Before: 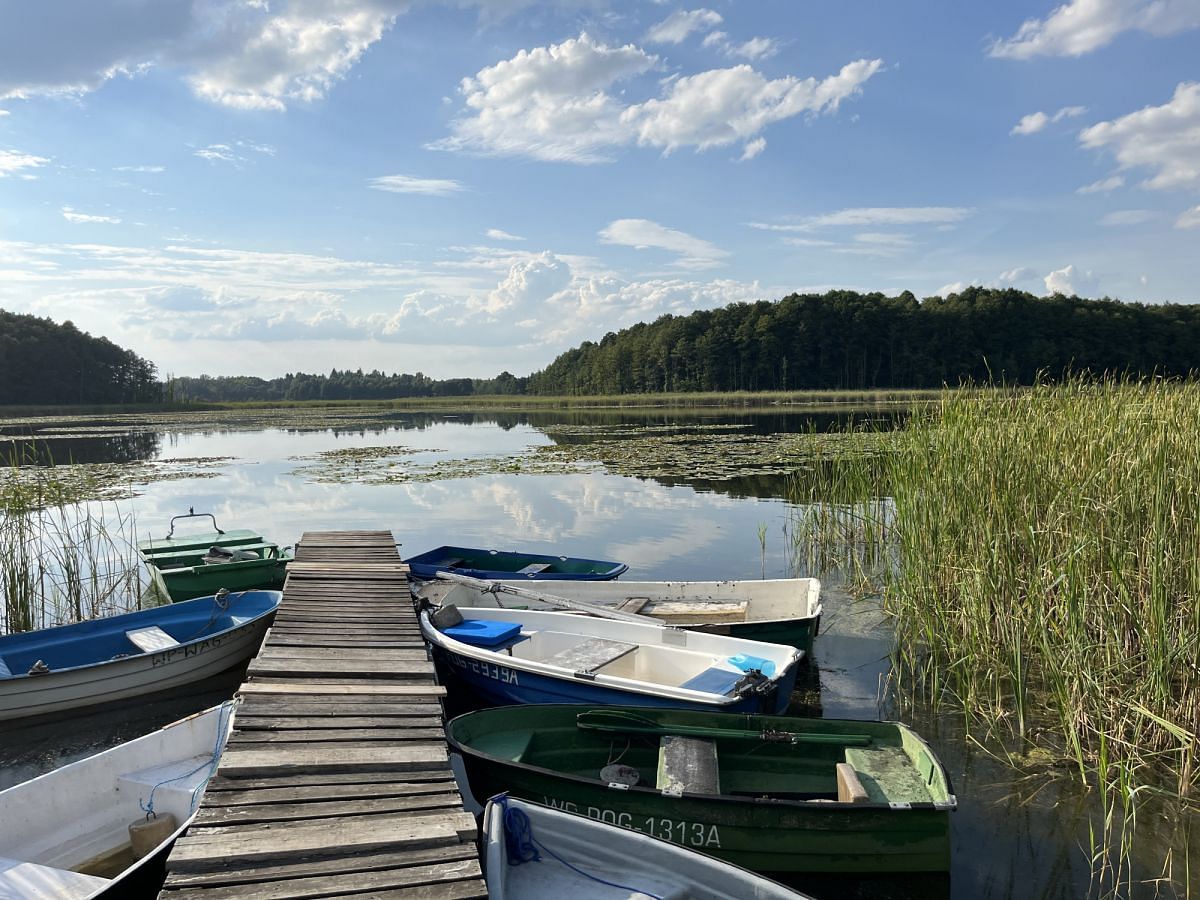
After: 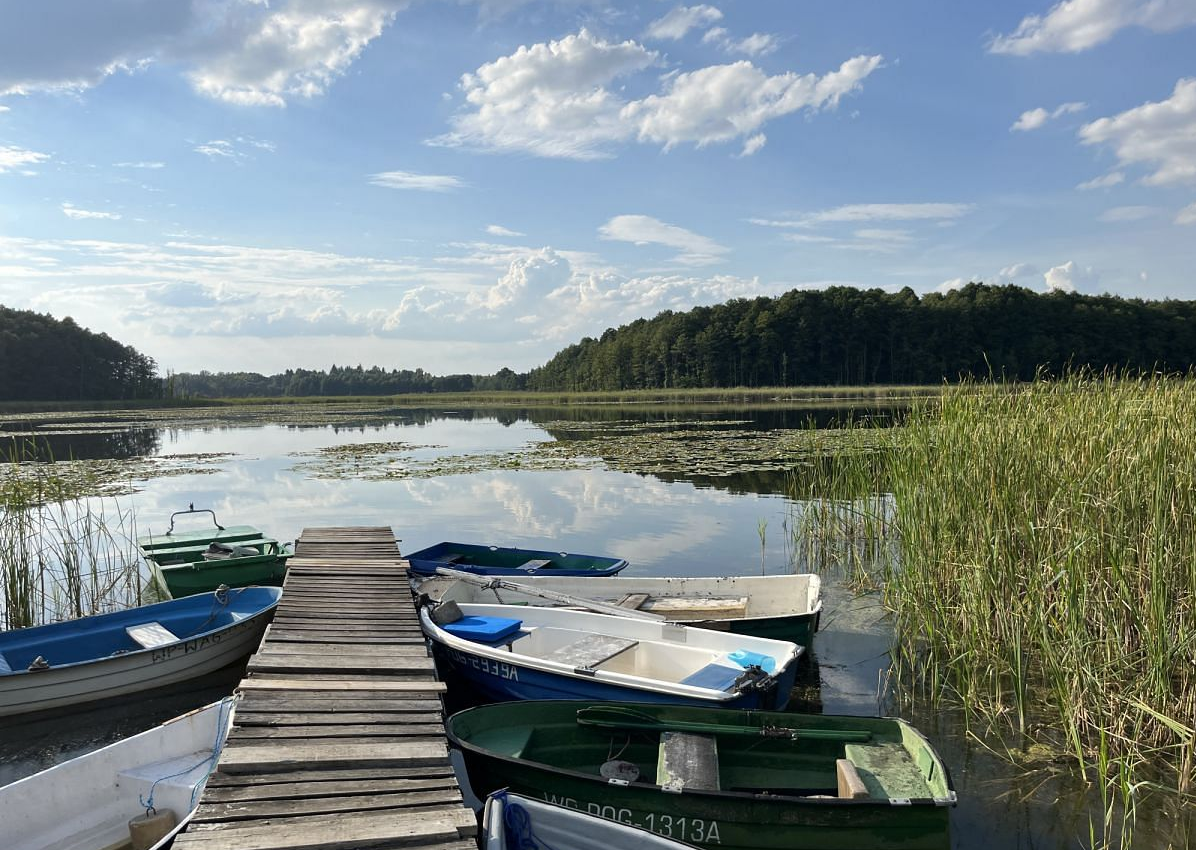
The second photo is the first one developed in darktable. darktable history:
crop: top 0.449%, right 0.262%, bottom 5.061%
tone equalizer: edges refinement/feathering 500, mask exposure compensation -1.57 EV, preserve details guided filter
